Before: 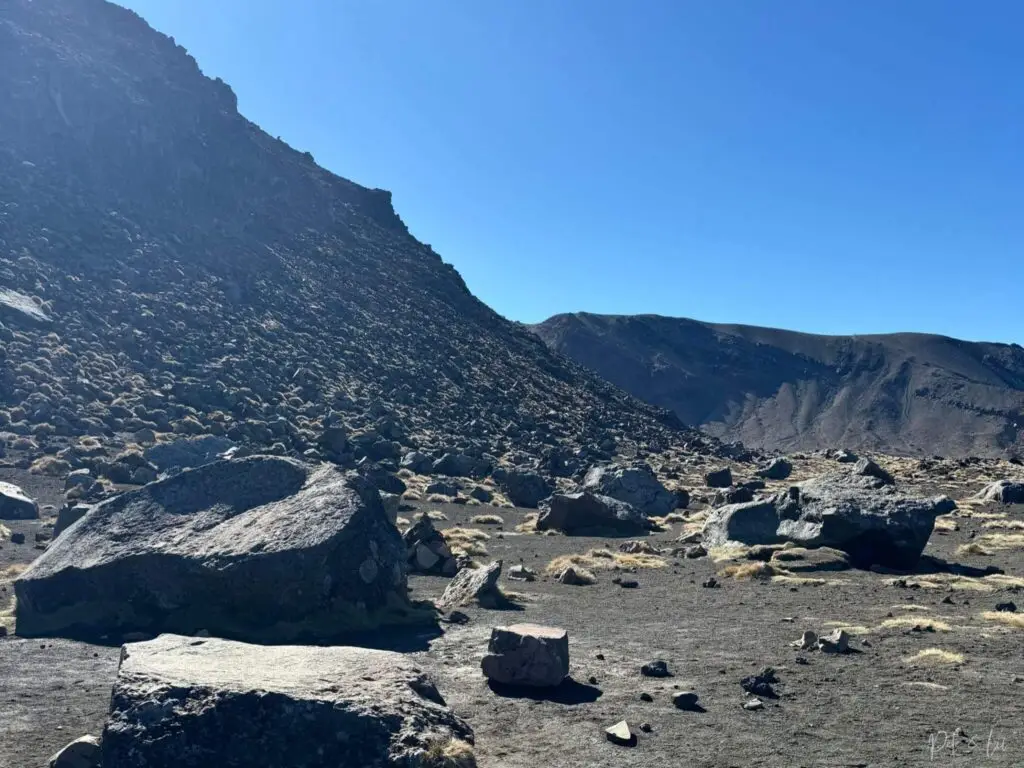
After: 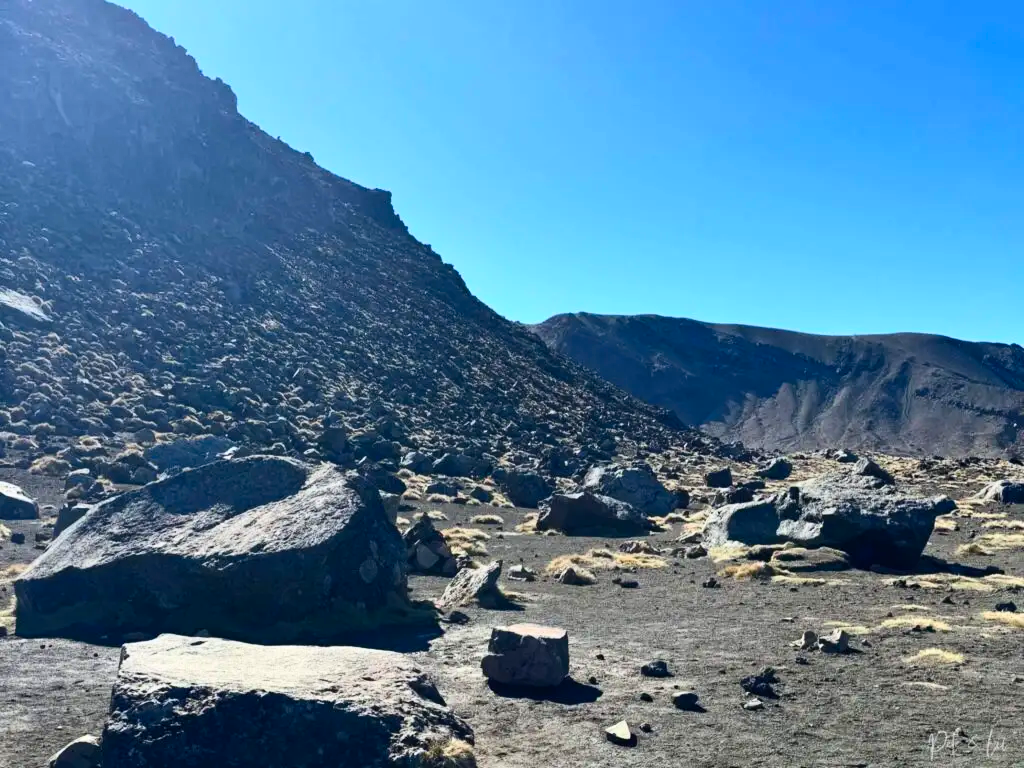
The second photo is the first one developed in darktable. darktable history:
contrast brightness saturation: contrast 0.228, brightness 0.107, saturation 0.295
